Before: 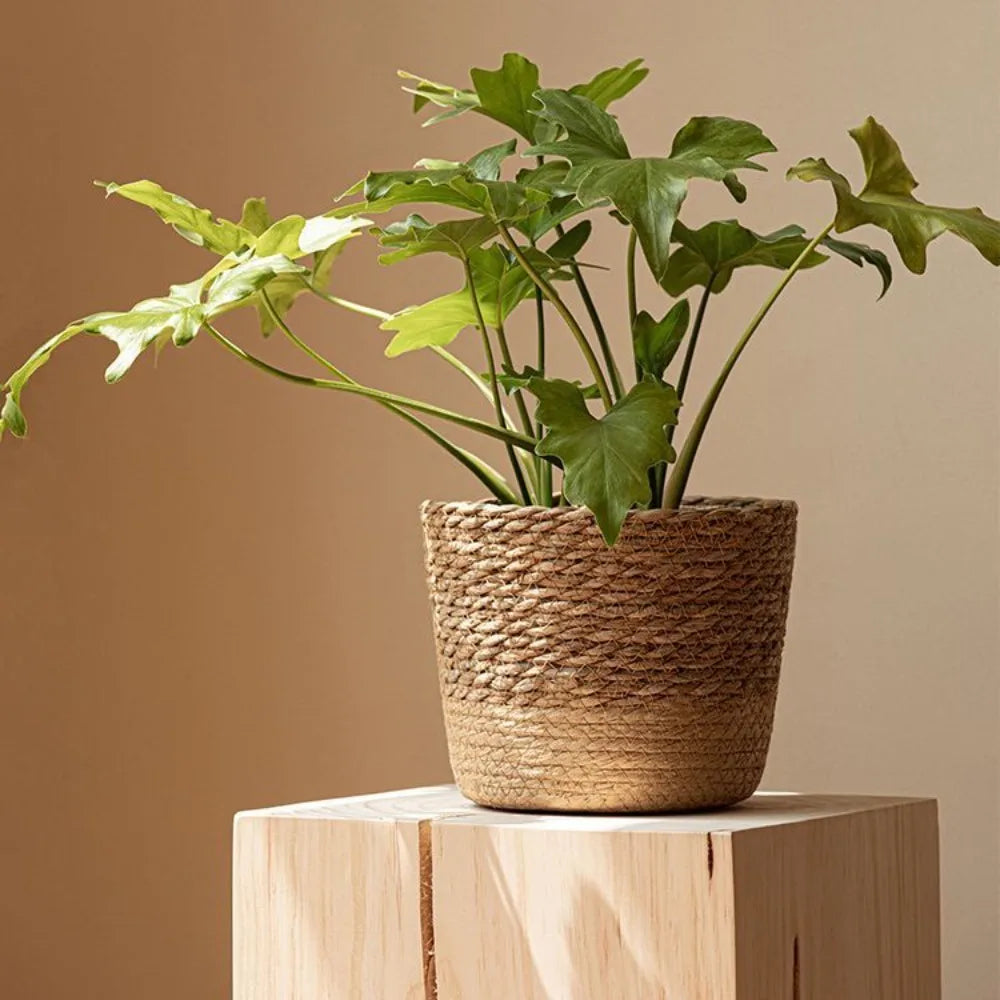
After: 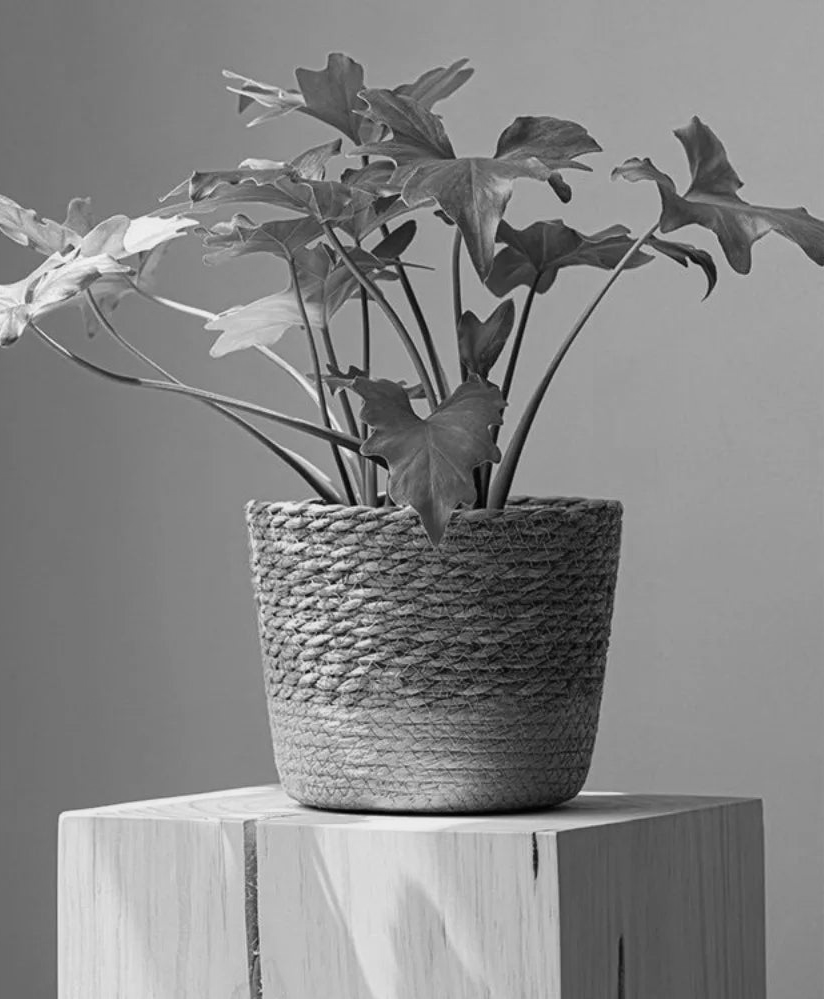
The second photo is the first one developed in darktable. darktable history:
crop: left 17.582%, bottom 0.031%
monochrome: a -92.57, b 58.91
